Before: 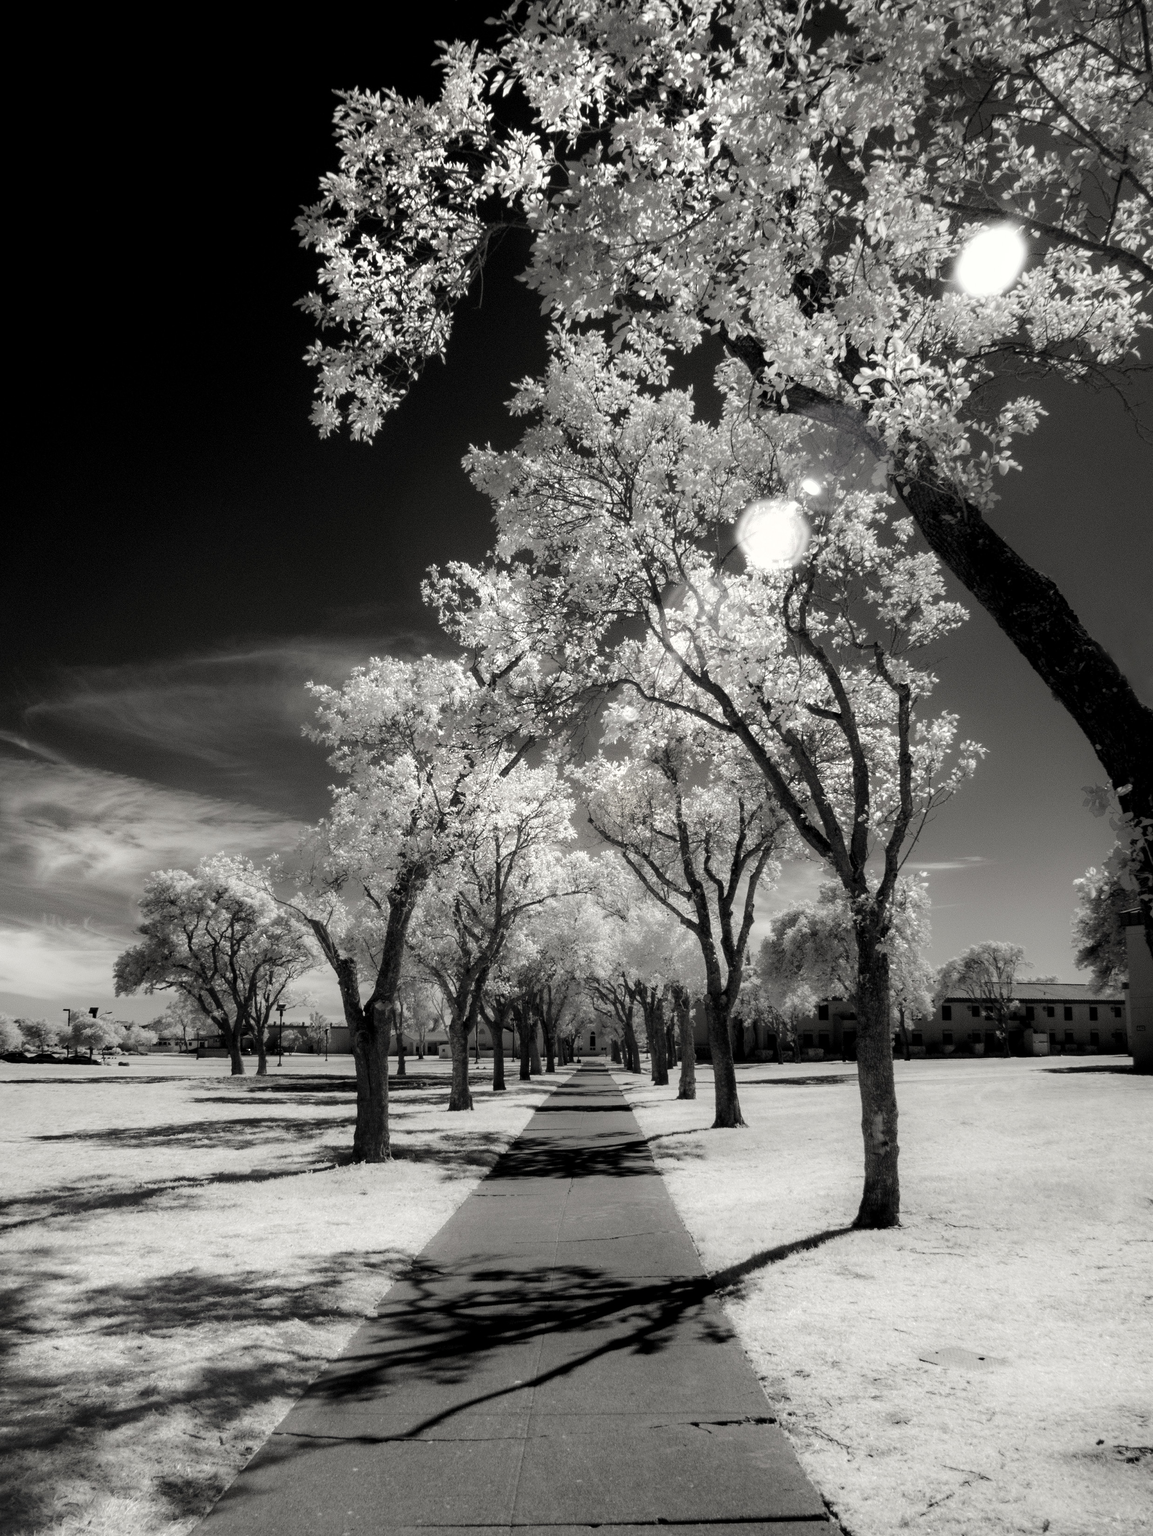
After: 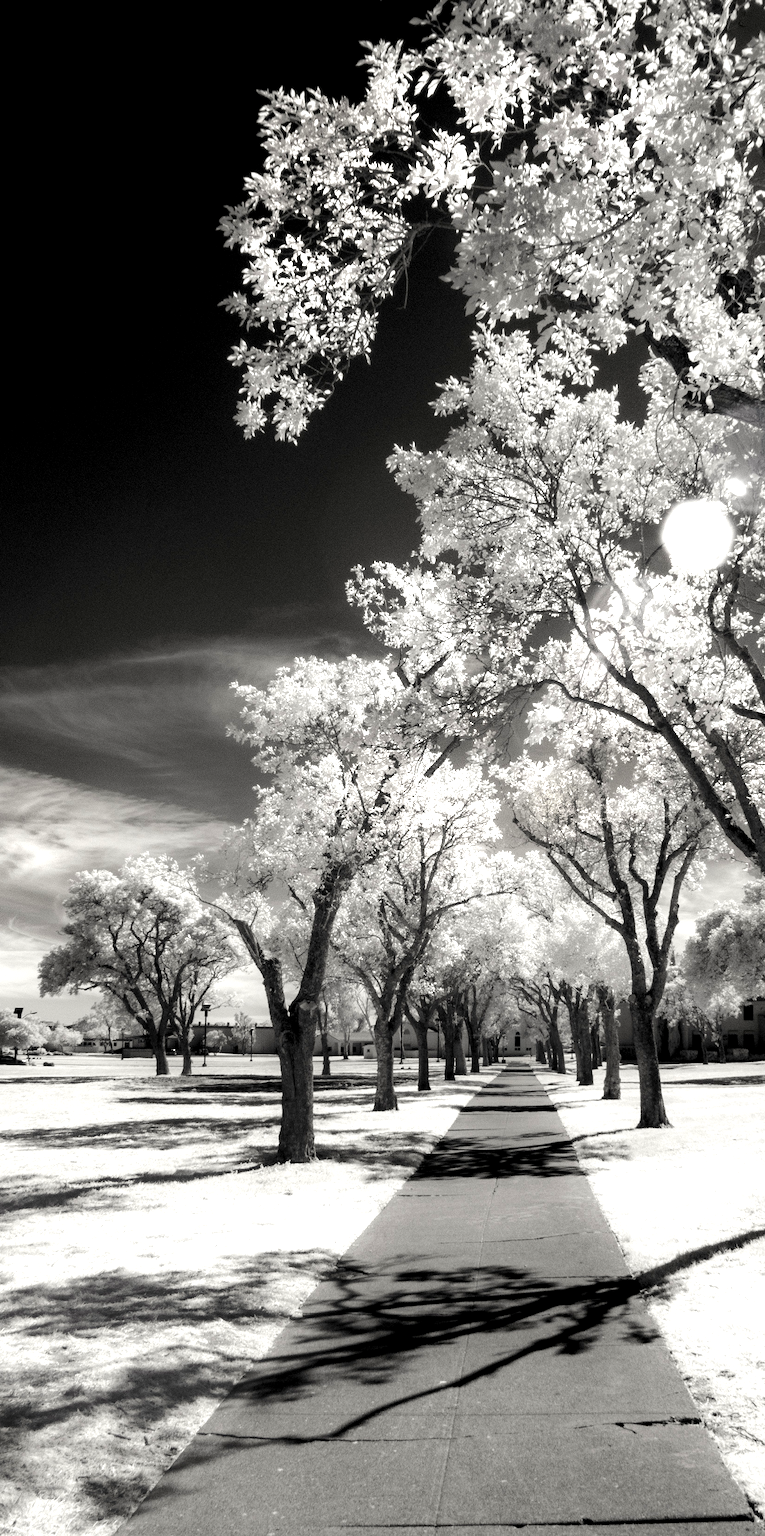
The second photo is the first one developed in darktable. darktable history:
exposure: black level correction 0.001, exposure 0.498 EV, compensate exposure bias true, compensate highlight preservation false
tone equalizer: edges refinement/feathering 500, mask exposure compensation -1.57 EV, preserve details no
crop and rotate: left 6.585%, right 27.019%
